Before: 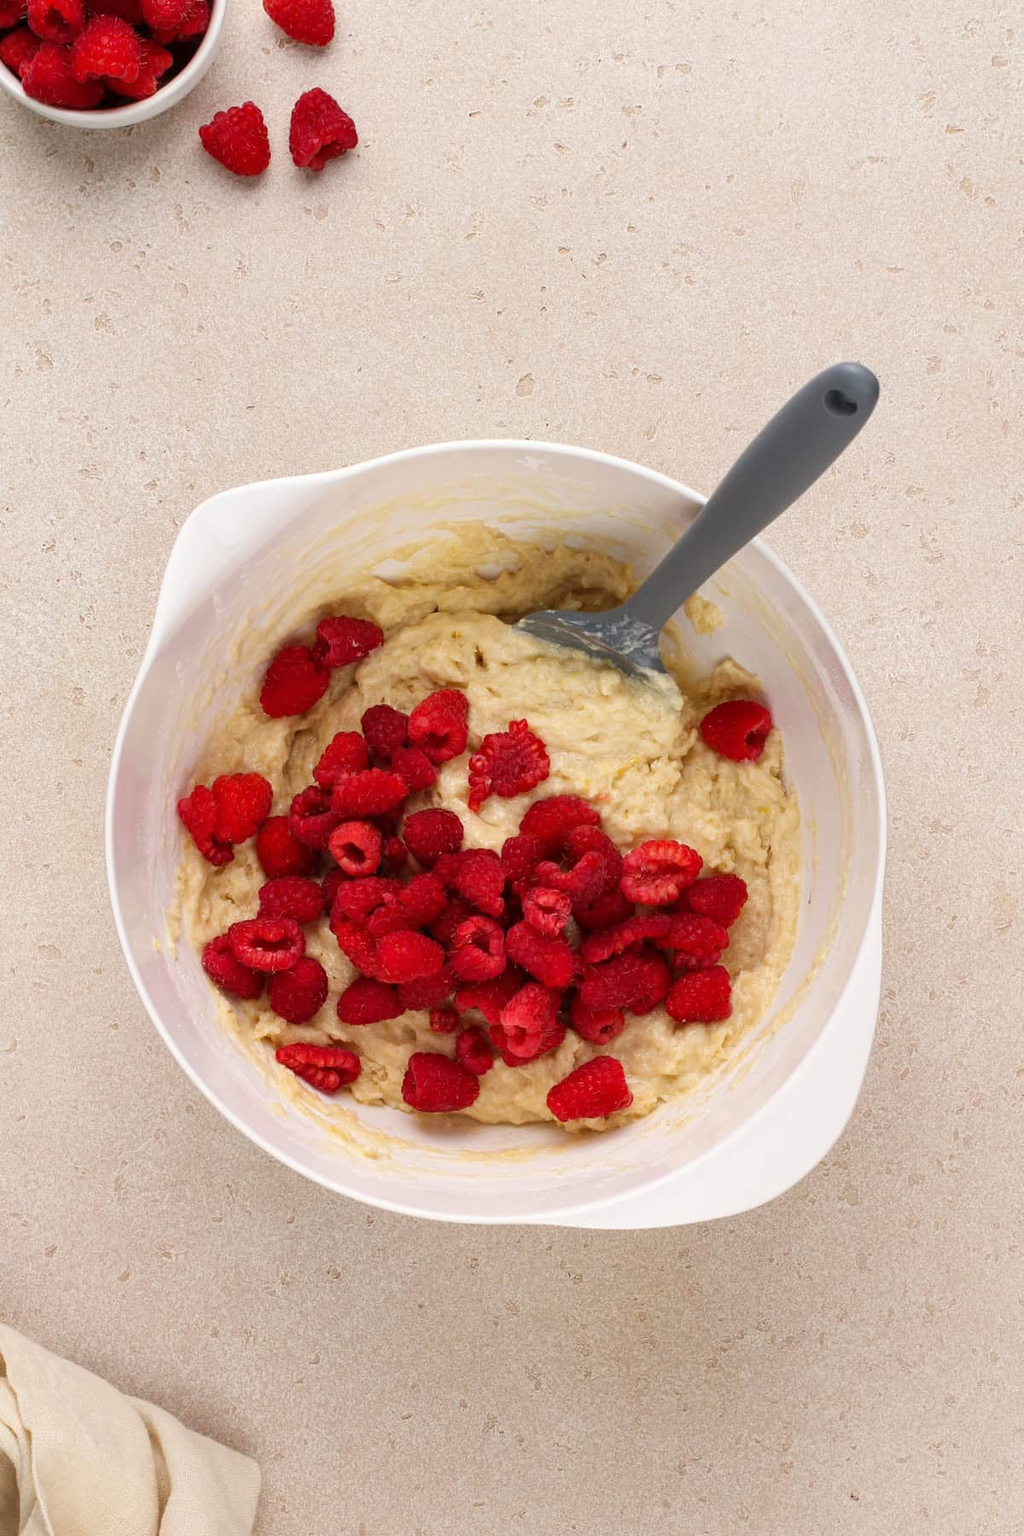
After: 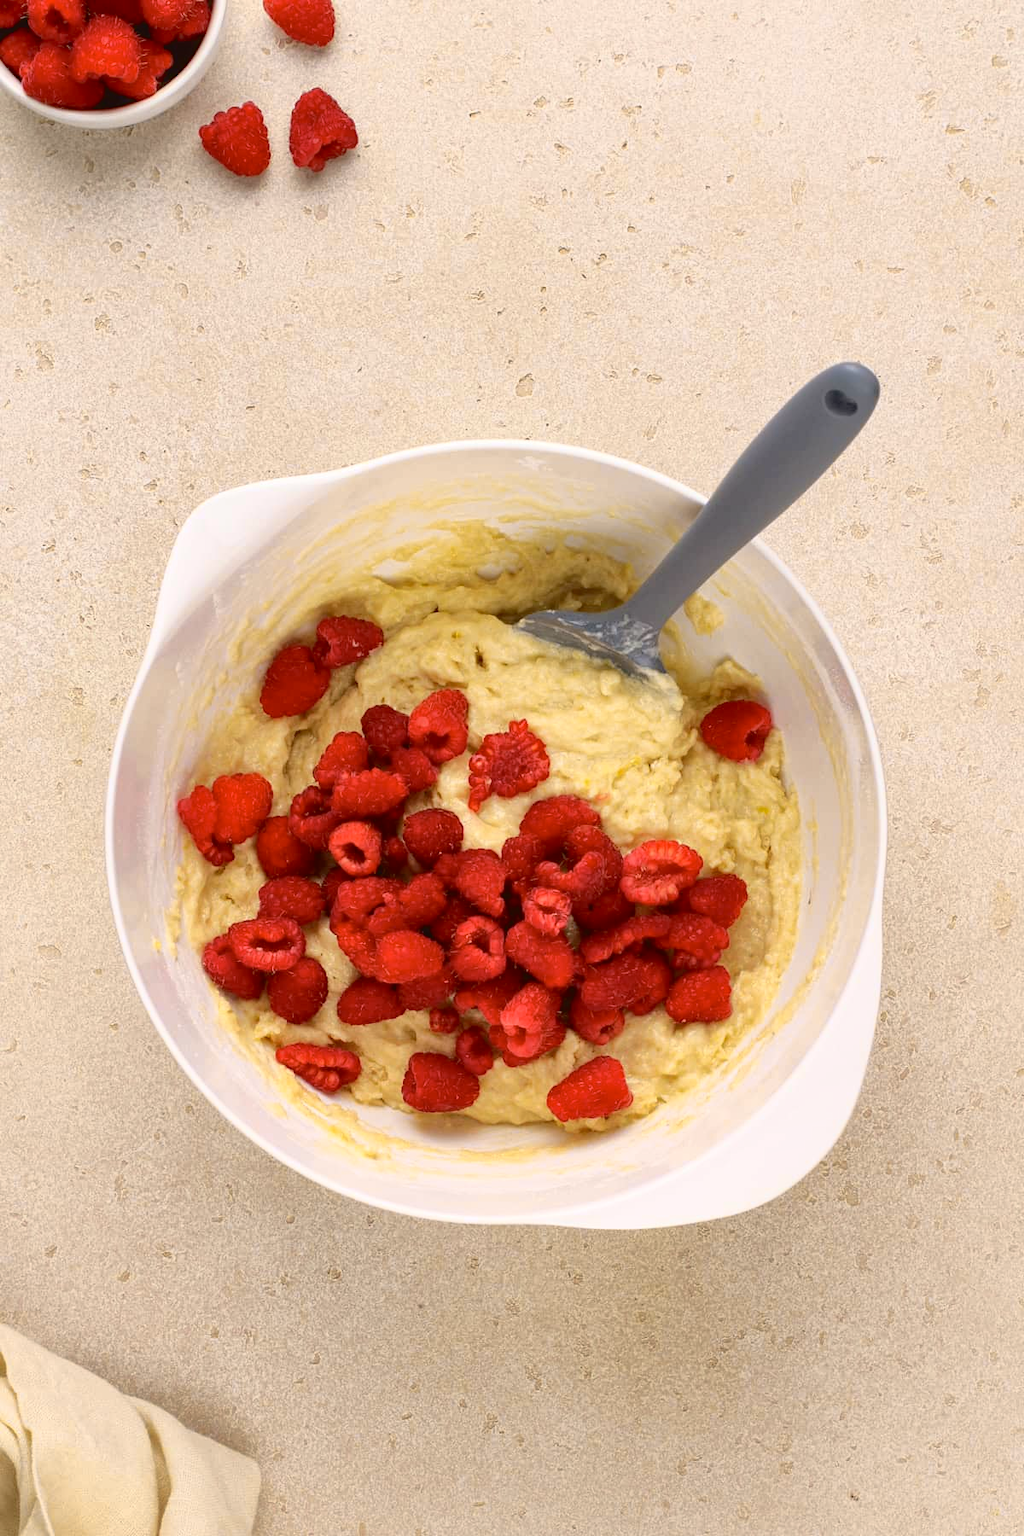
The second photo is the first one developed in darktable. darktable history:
tone curve: curves: ch0 [(0, 0.023) (0.087, 0.065) (0.184, 0.168) (0.45, 0.54) (0.57, 0.683) (0.722, 0.825) (0.877, 0.948) (1, 1)]; ch1 [(0, 0) (0.388, 0.369) (0.45, 0.43) (0.505, 0.509) (0.534, 0.528) (0.657, 0.655) (1, 1)]; ch2 [(0, 0) (0.314, 0.223) (0.427, 0.405) (0.5, 0.5) (0.55, 0.566) (0.625, 0.657) (1, 1)], color space Lab, independent channels, preserve colors none
shadows and highlights: on, module defaults
